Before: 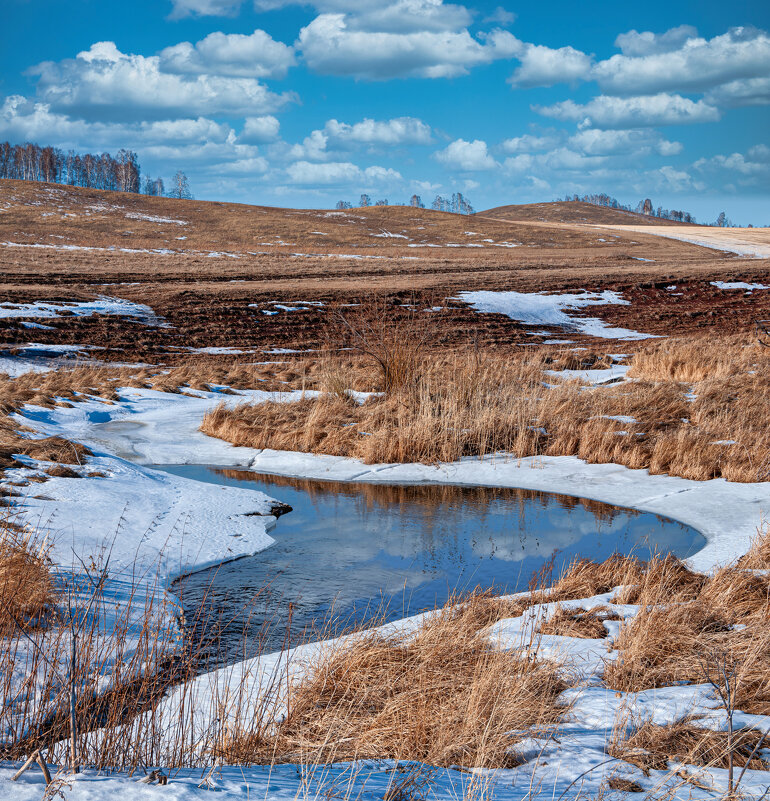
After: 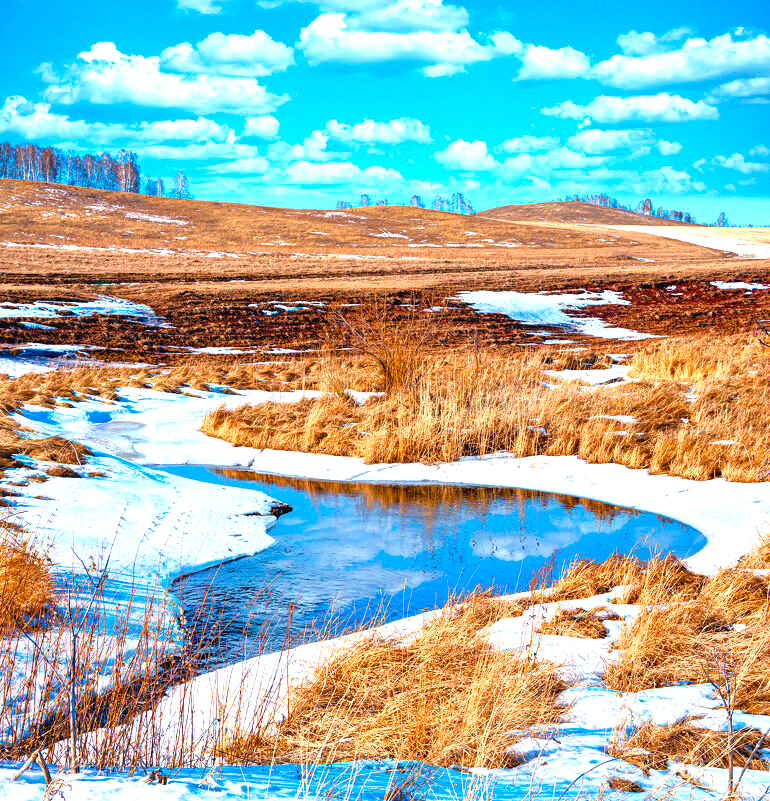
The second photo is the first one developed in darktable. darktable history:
exposure: black level correction 0, exposure 1.2 EV, compensate exposure bias true, compensate highlight preservation false
color balance rgb: highlights gain › chroma 1.687%, highlights gain › hue 55.33°, linear chroma grading › global chroma 49.846%, perceptual saturation grading › global saturation 20%, perceptual saturation grading › highlights -25.173%, perceptual saturation grading › shadows 24.306%, global vibrance 20%
